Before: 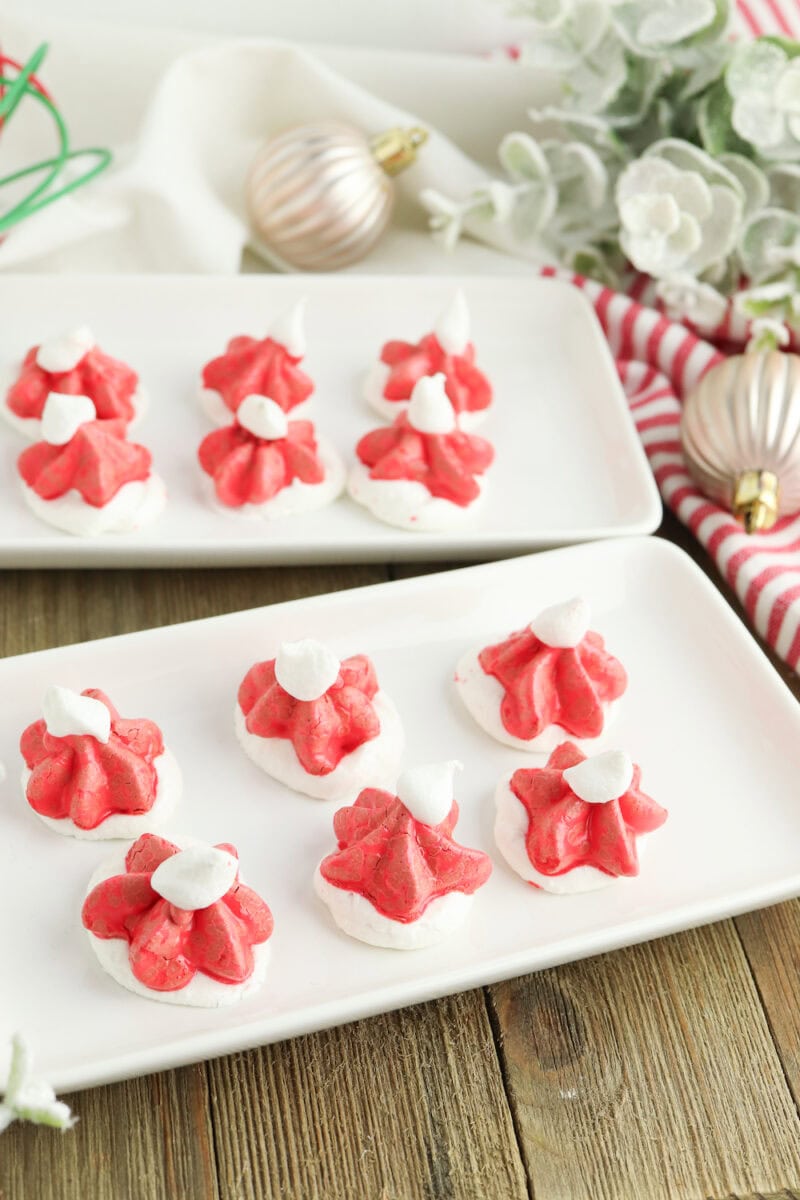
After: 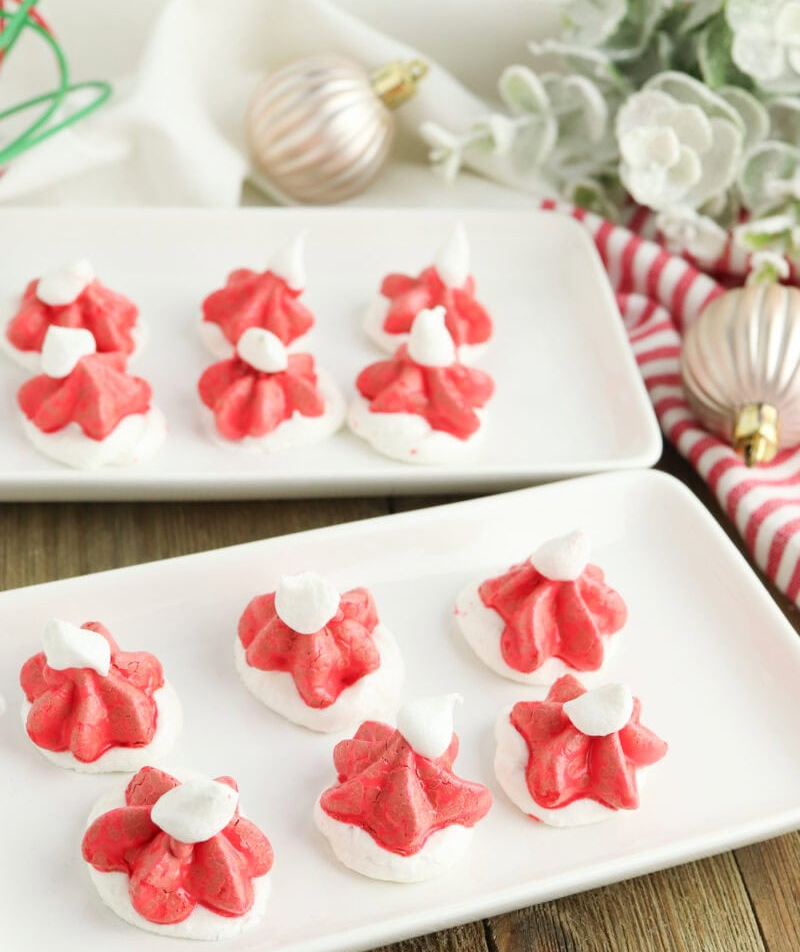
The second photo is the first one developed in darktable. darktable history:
crop and rotate: top 5.654%, bottom 14.988%
